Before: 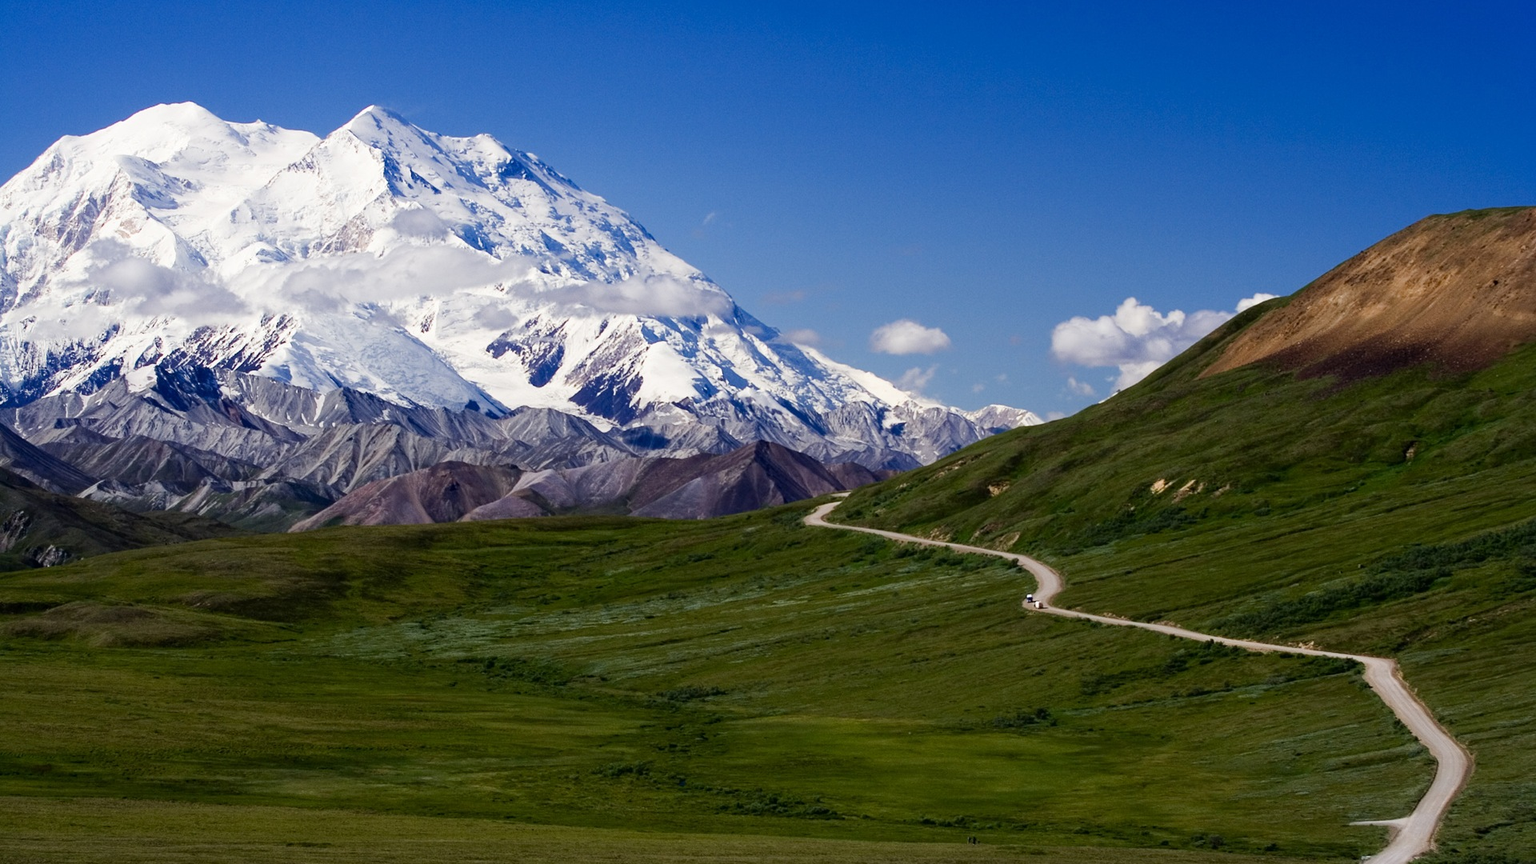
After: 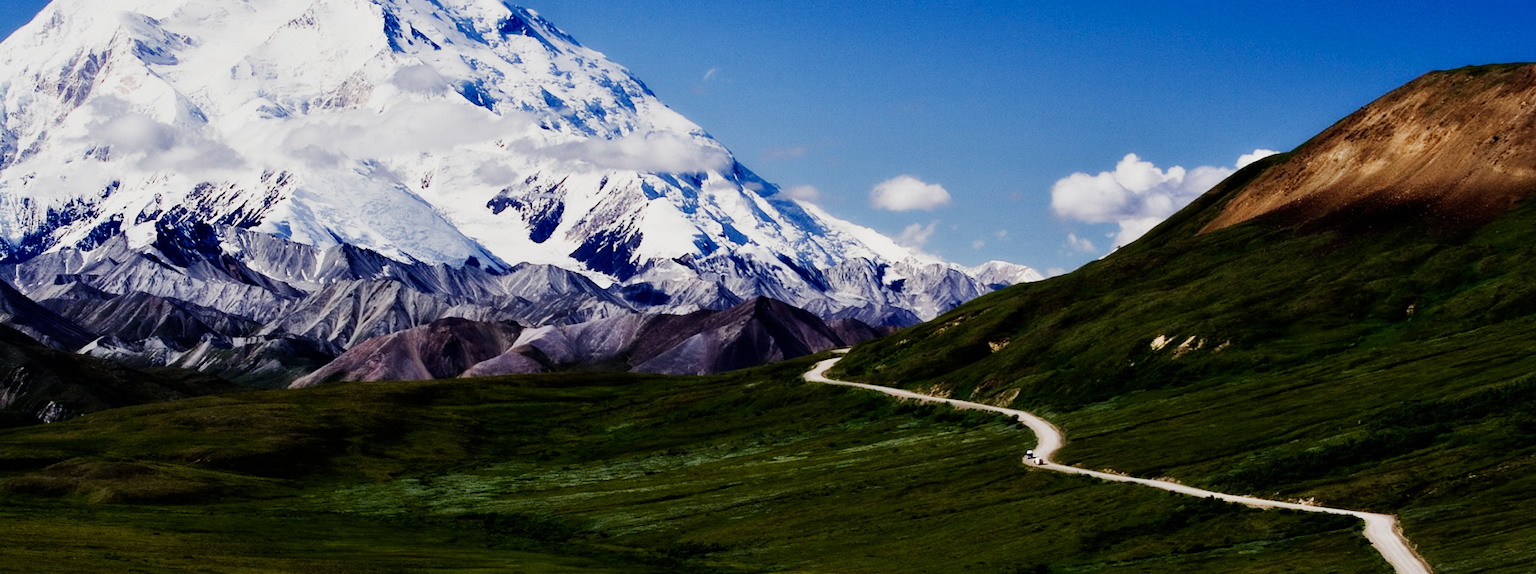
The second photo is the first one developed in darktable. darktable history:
sigmoid: contrast 1.81, skew -0.21, preserve hue 0%, red attenuation 0.1, red rotation 0.035, green attenuation 0.1, green rotation -0.017, blue attenuation 0.15, blue rotation -0.052, base primaries Rec2020
crop: top 16.727%, bottom 16.727%
contrast equalizer: y [[0.514, 0.573, 0.581, 0.508, 0.5, 0.5], [0.5 ×6], [0.5 ×6], [0 ×6], [0 ×6]]
